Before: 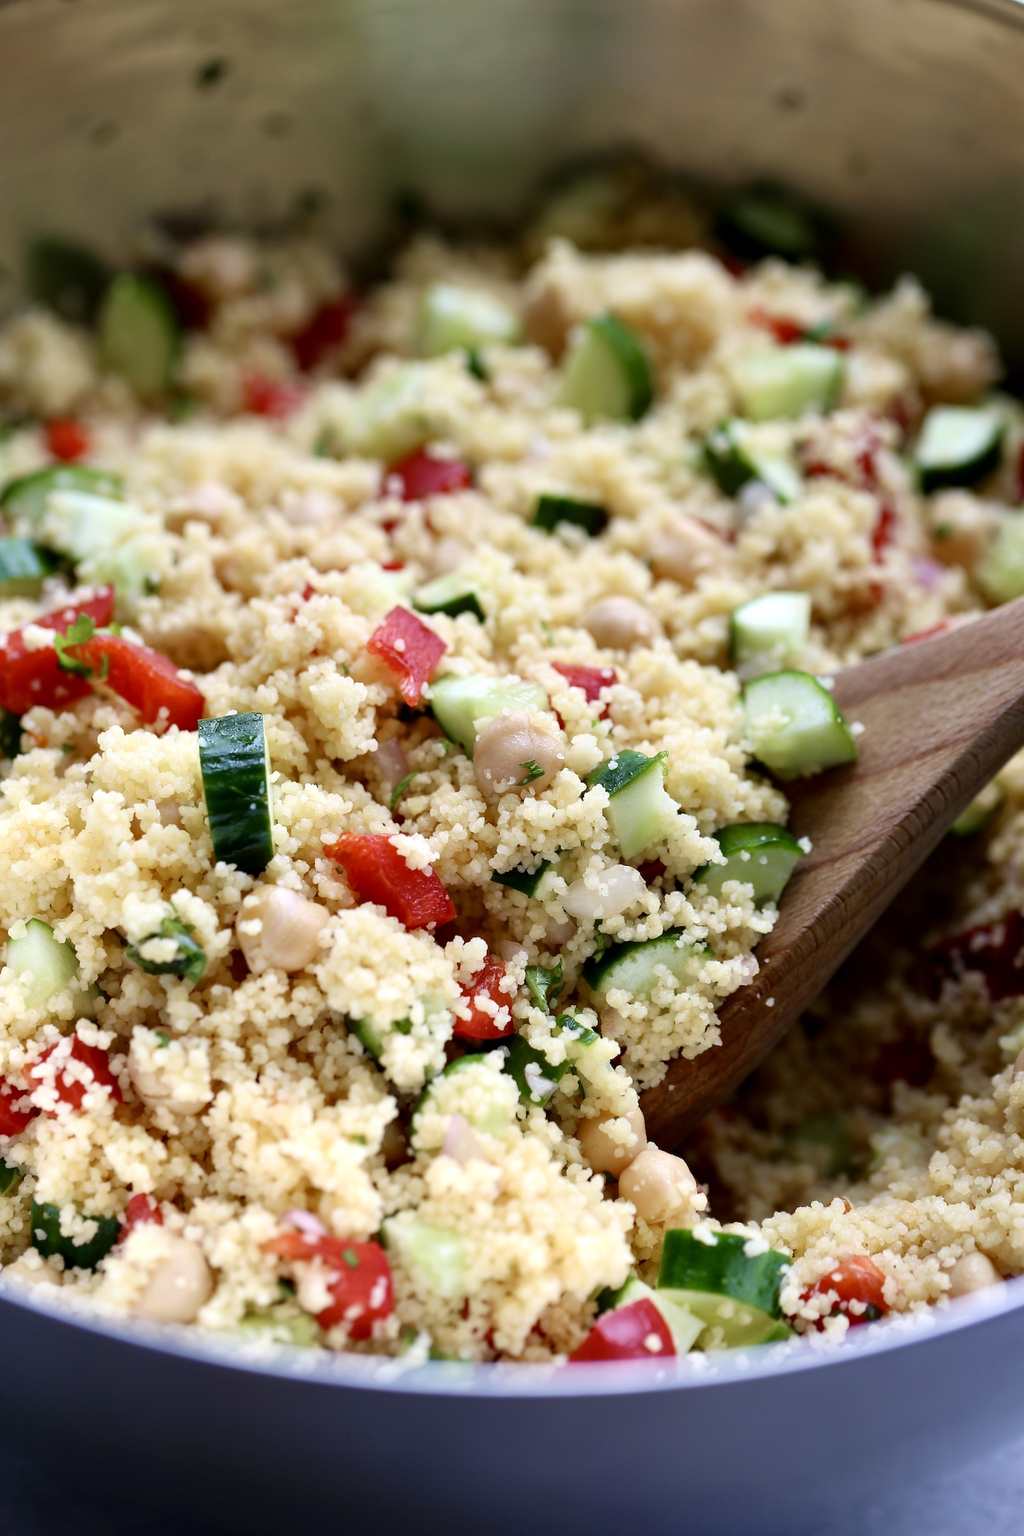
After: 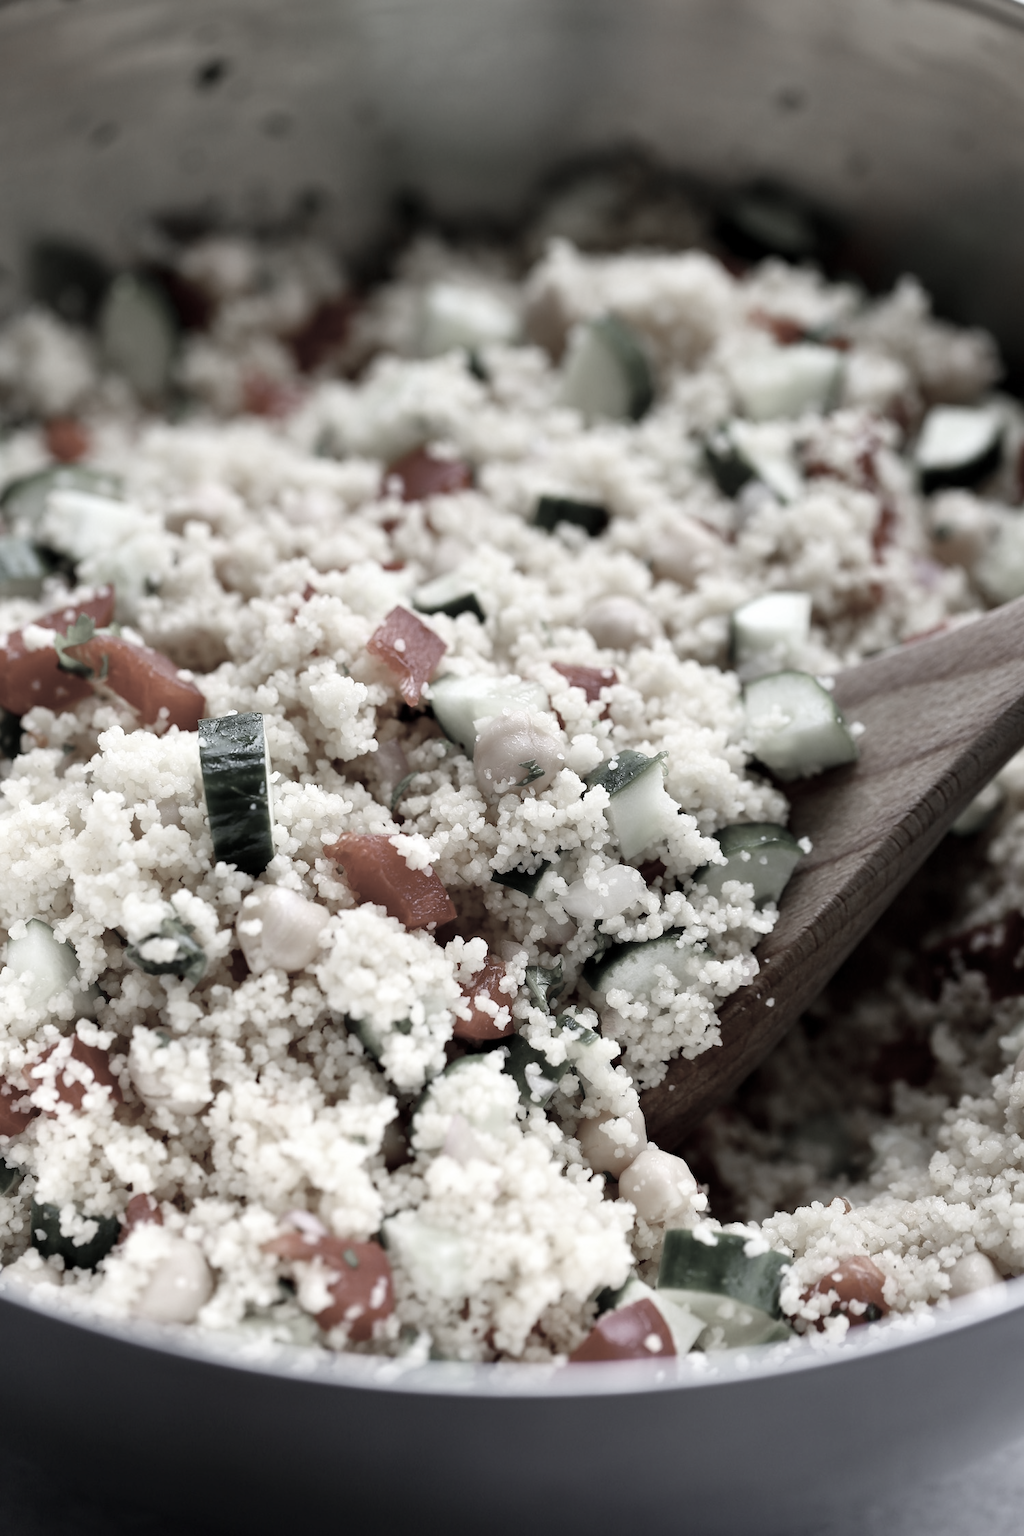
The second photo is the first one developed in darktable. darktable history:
color zones: curves: ch0 [(0, 0.466) (0.128, 0.466) (0.25, 0.5) (0.375, 0.456) (0.5, 0.5) (0.625, 0.5) (0.737, 0.652) (0.875, 0.5)]; ch1 [(0, 0.603) (0.125, 0.618) (0.261, 0.348) (0.372, 0.353) (0.497, 0.363) (0.611, 0.45) (0.731, 0.427) (0.875, 0.518) (0.998, 0.652)]; ch2 [(0, 0.559) (0.125, 0.451) (0.253, 0.564) (0.37, 0.578) (0.5, 0.466) (0.625, 0.471) (0.731, 0.471) (0.88, 0.485)]
color correction: saturation 0.2
